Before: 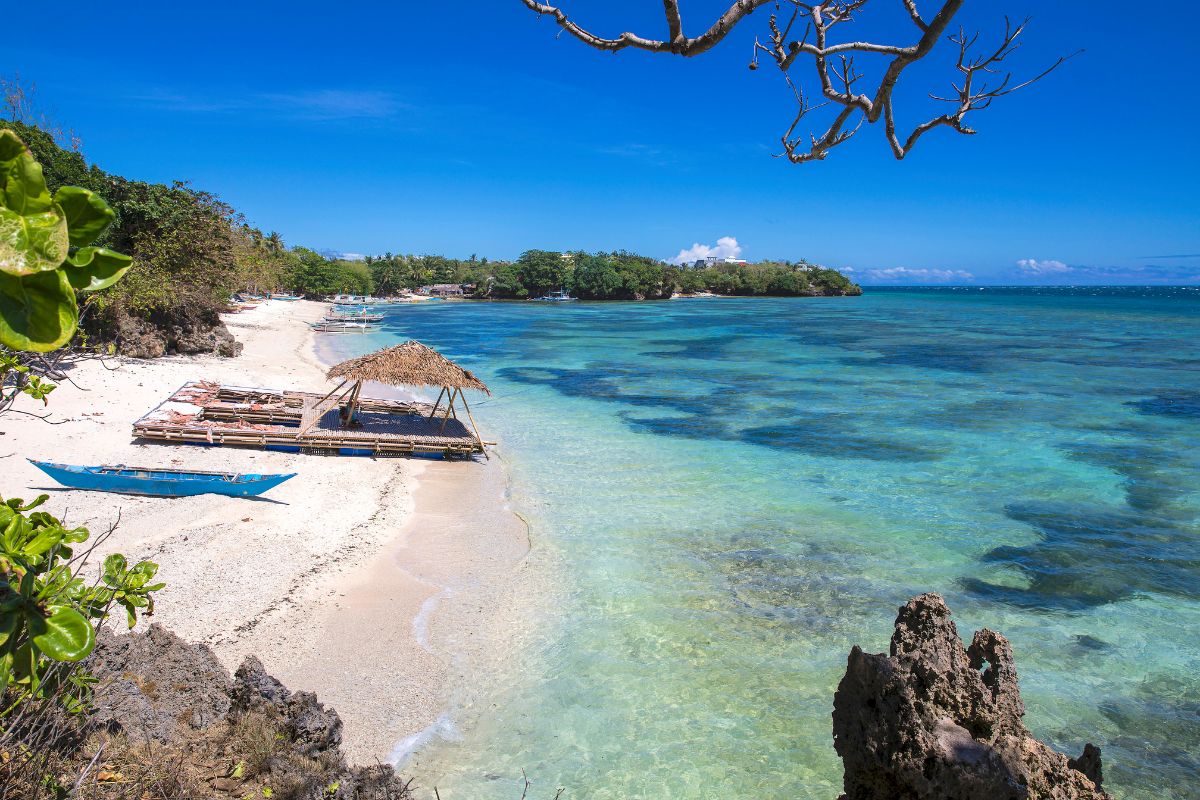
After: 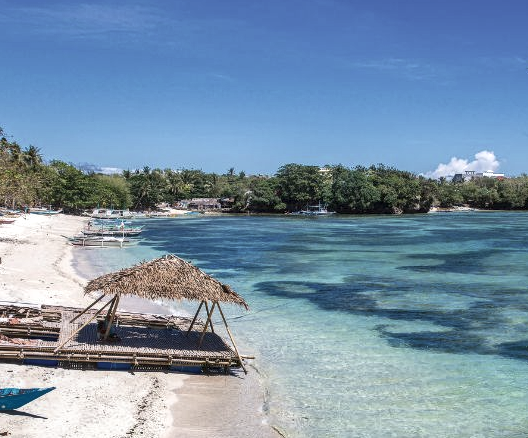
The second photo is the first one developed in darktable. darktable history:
shadows and highlights: shadows 75, highlights -60.85, soften with gaussian
contrast brightness saturation: contrast 0.1, saturation -0.36
crop: left 20.248%, top 10.86%, right 35.675%, bottom 34.321%
local contrast: detail 130%
